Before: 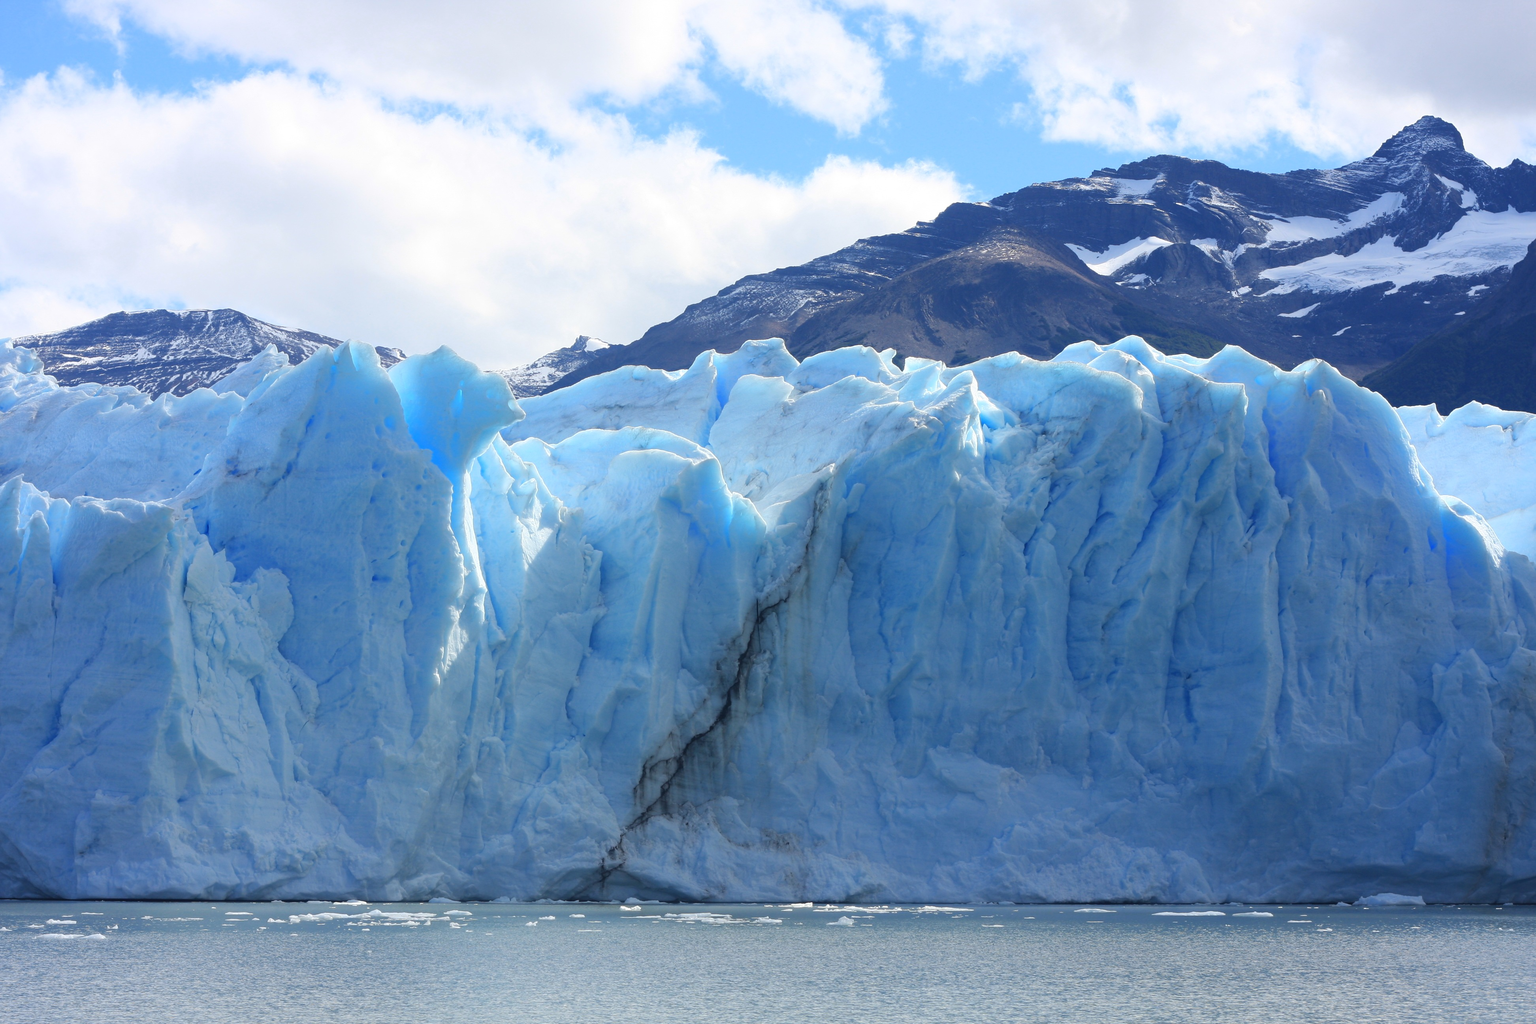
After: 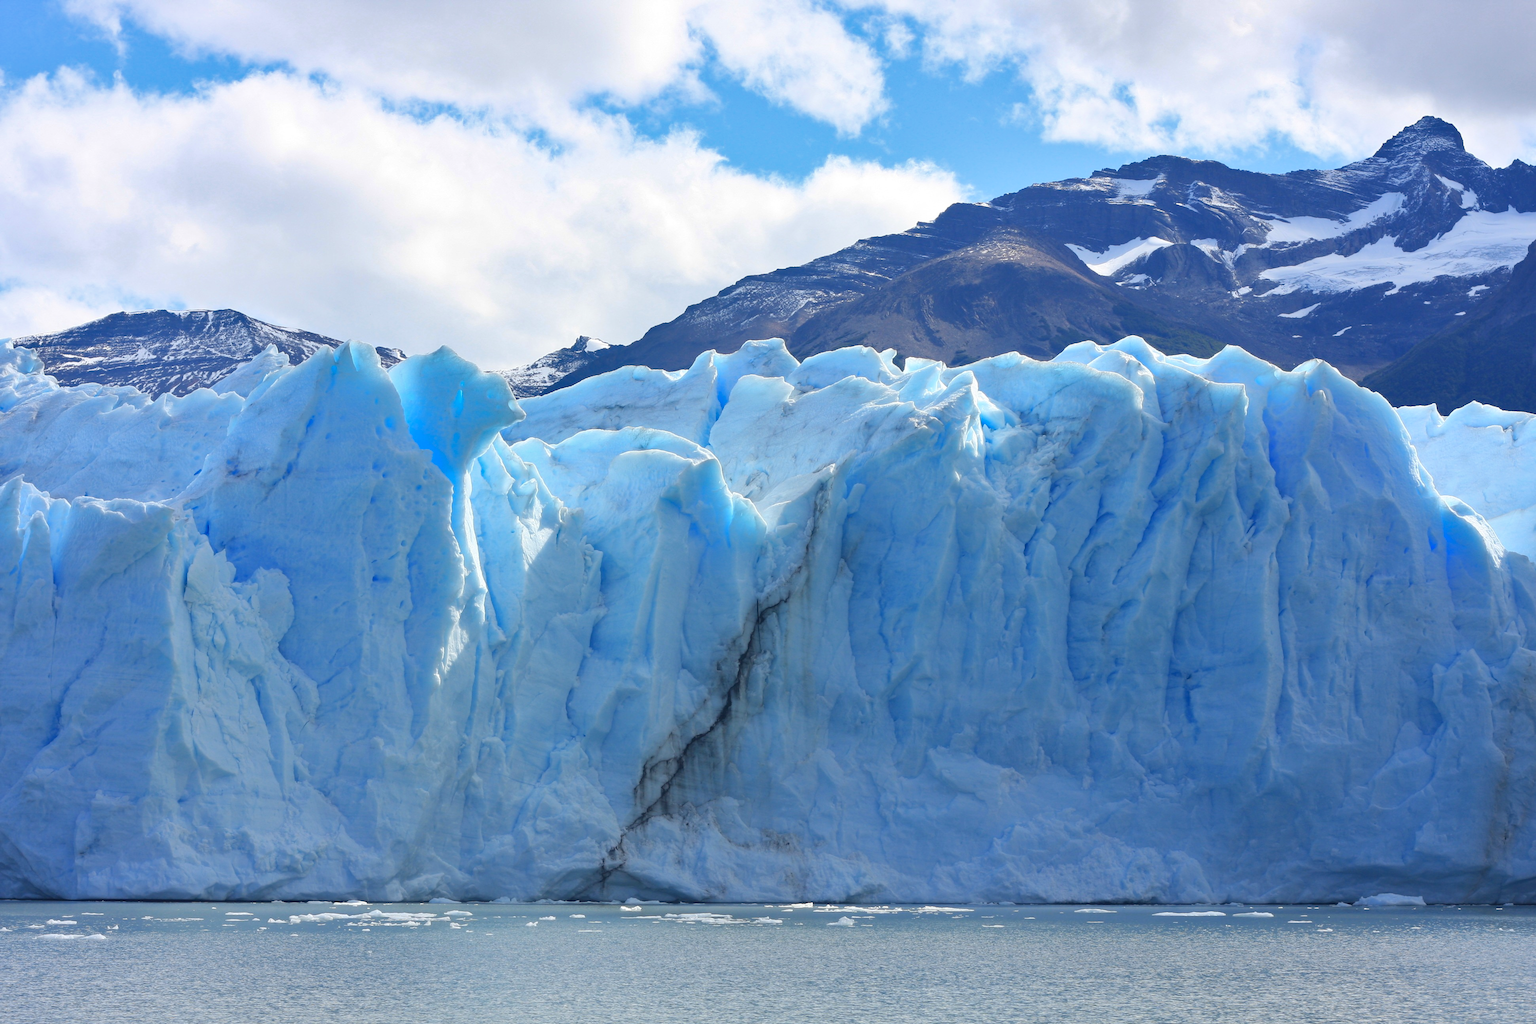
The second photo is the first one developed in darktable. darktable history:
shadows and highlights: highlights color adjustment 56.32%, soften with gaussian
levels: levels [0, 0.478, 1]
